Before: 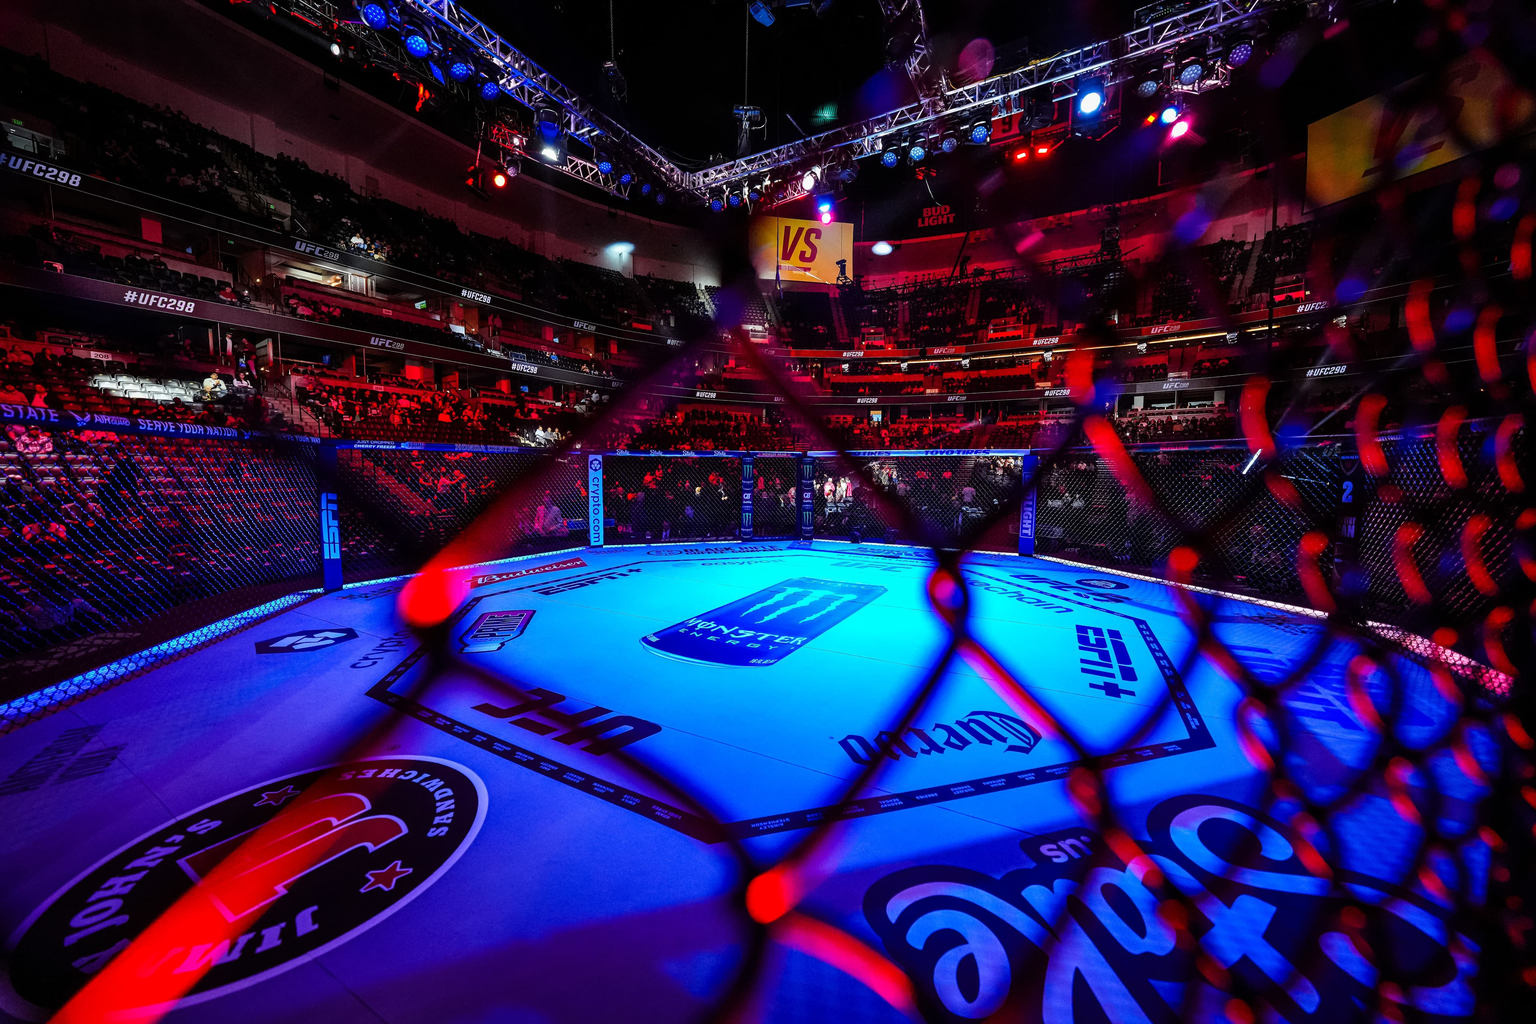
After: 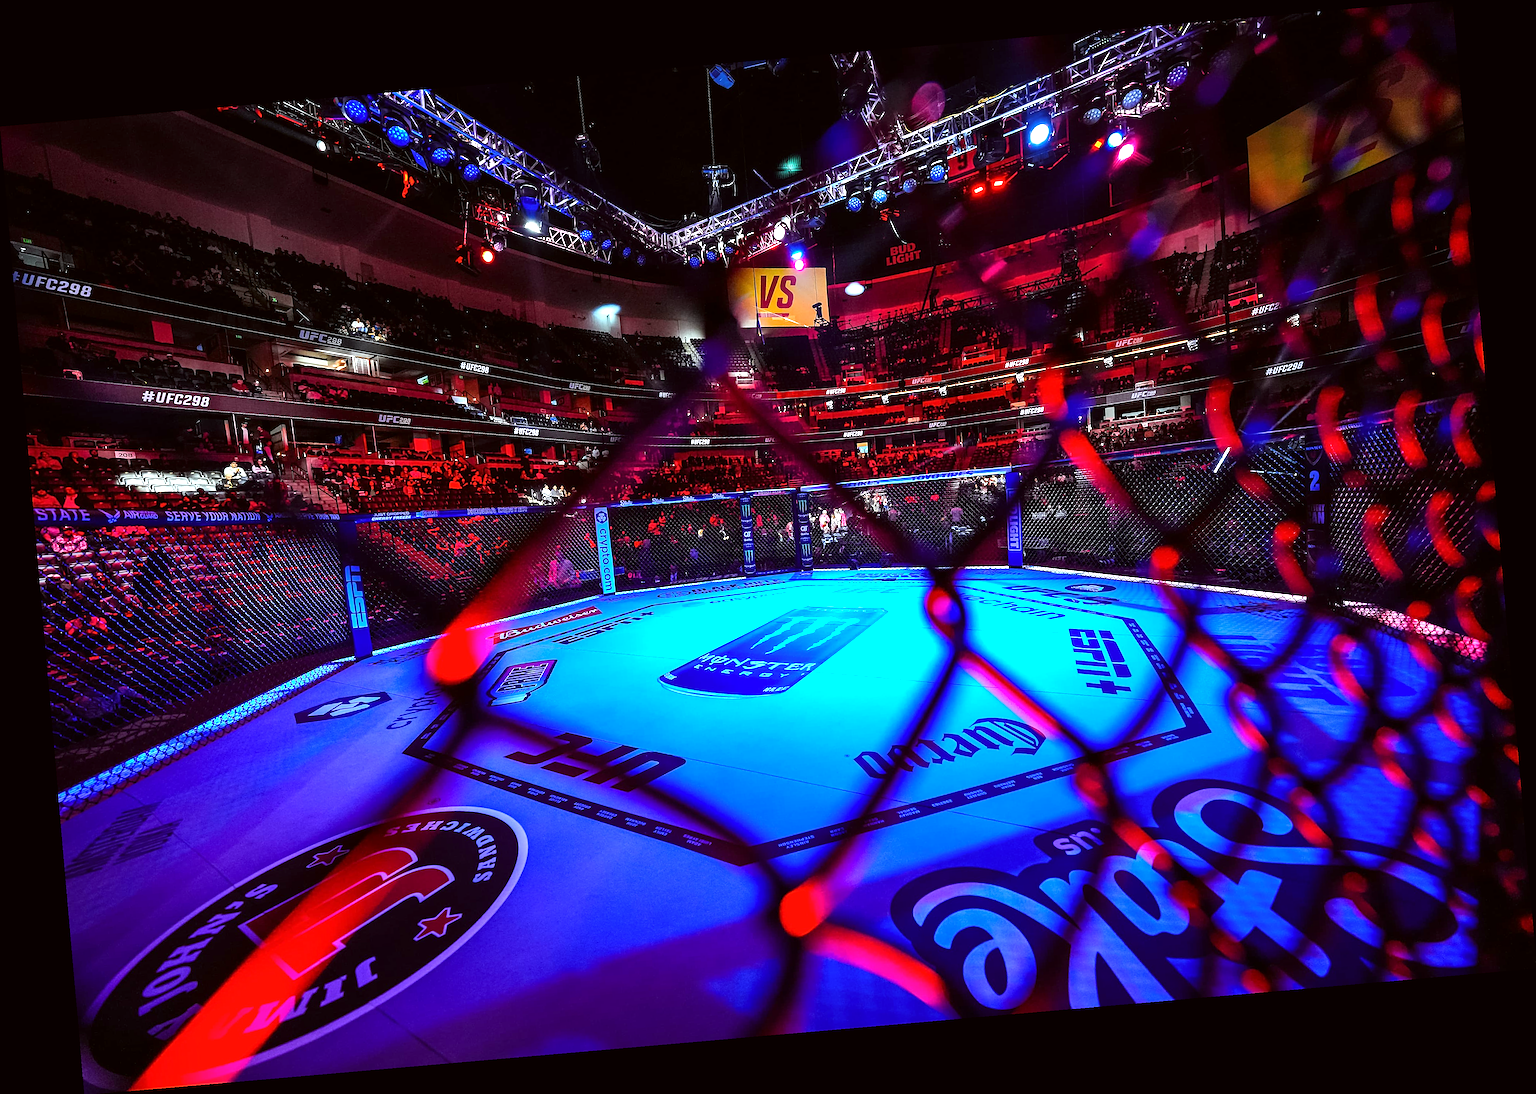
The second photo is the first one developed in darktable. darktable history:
rotate and perspective: rotation -4.98°, automatic cropping off
sharpen: on, module defaults
exposure: black level correction 0, exposure 0.7 EV, compensate exposure bias true, compensate highlight preservation false
color correction: highlights a* -2.73, highlights b* -2.09, shadows a* 2.41, shadows b* 2.73
